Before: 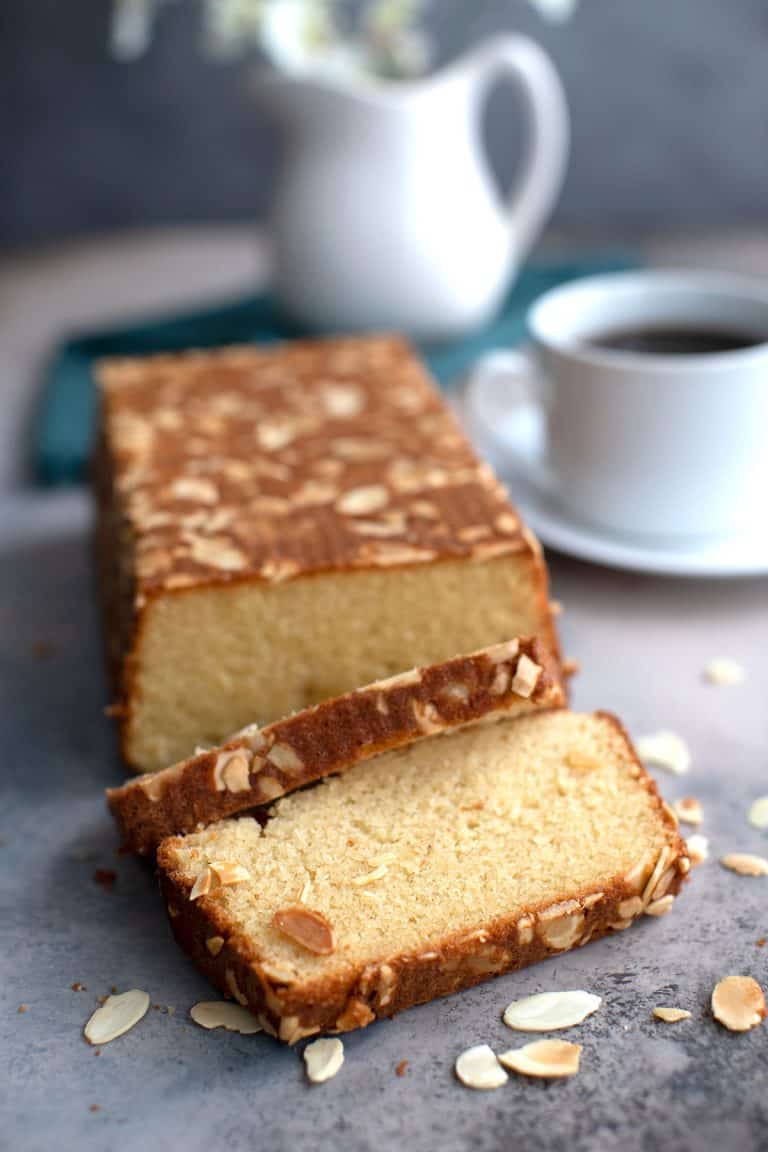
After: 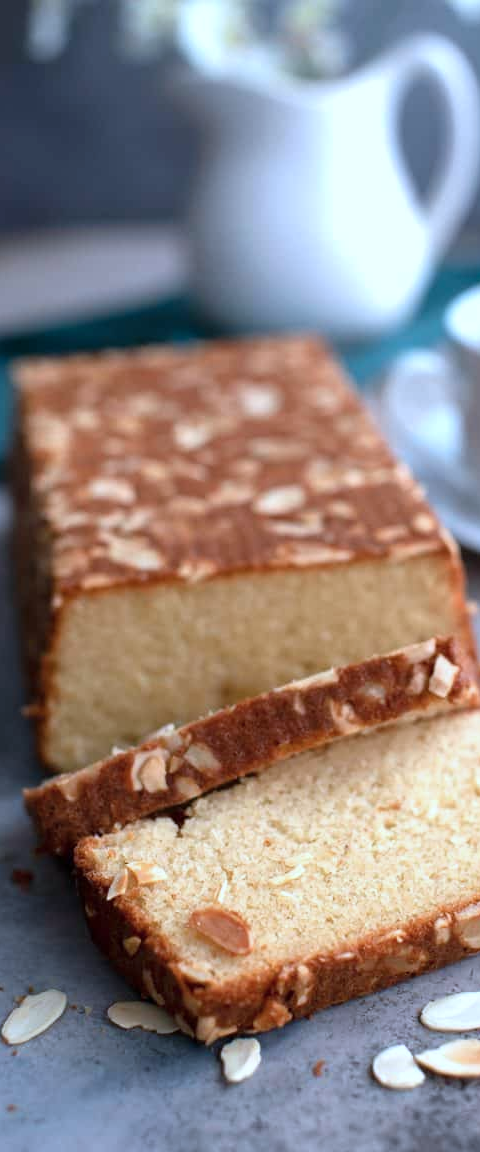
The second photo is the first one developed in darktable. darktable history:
levels: mode automatic, levels [0, 0.43, 0.984]
crop: left 10.876%, right 26.528%
color correction: highlights a* -2.2, highlights b* -18.14
